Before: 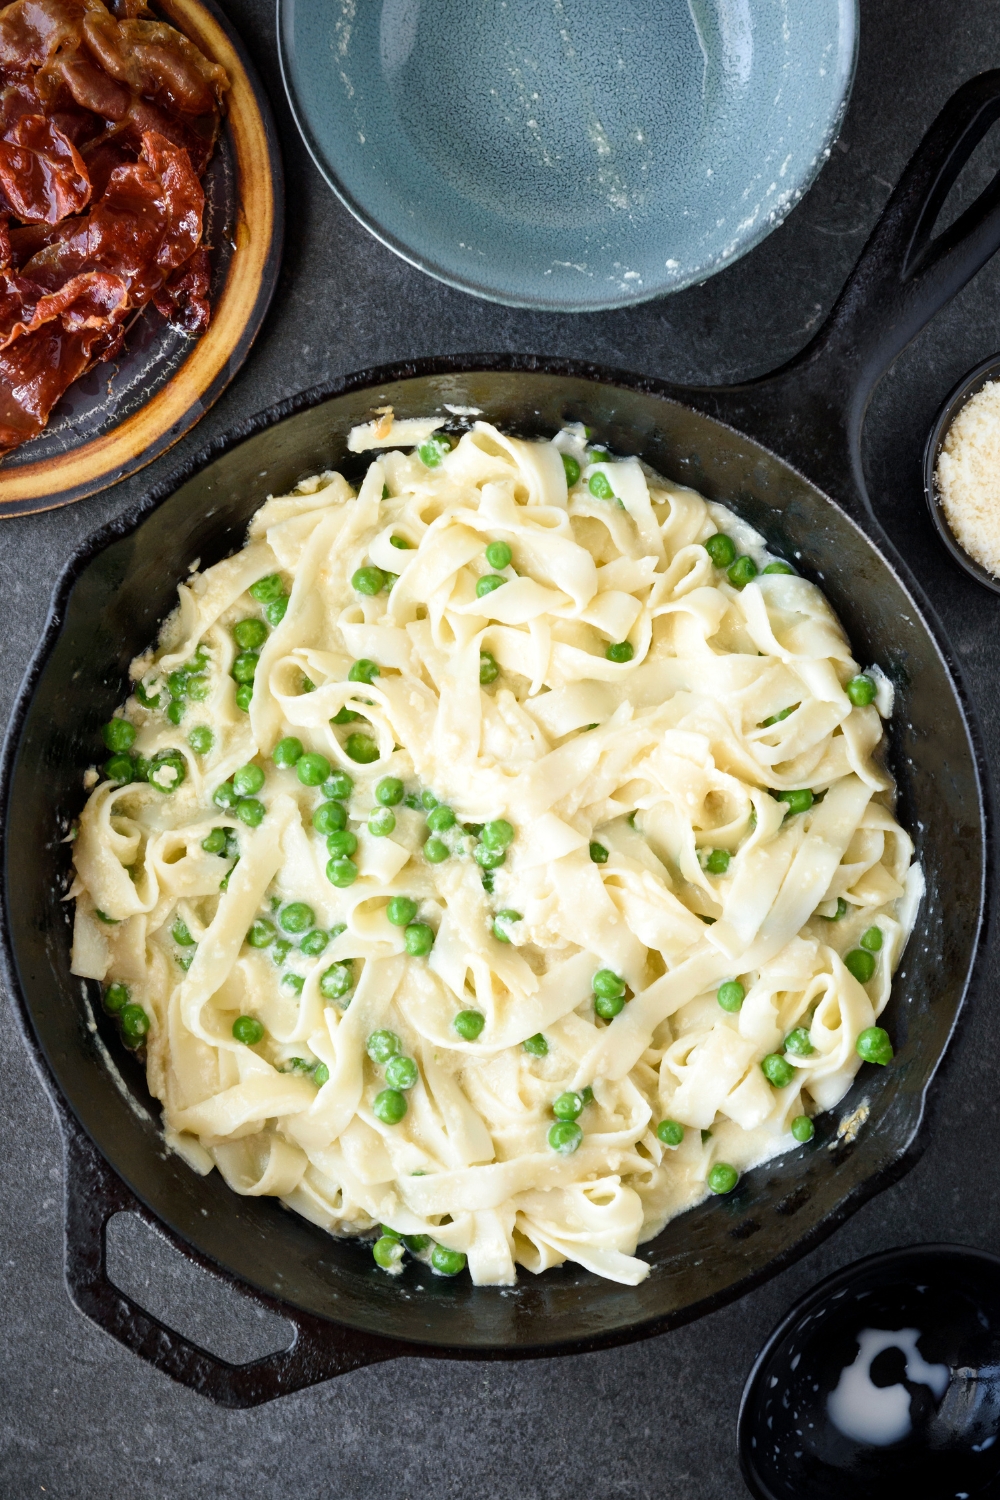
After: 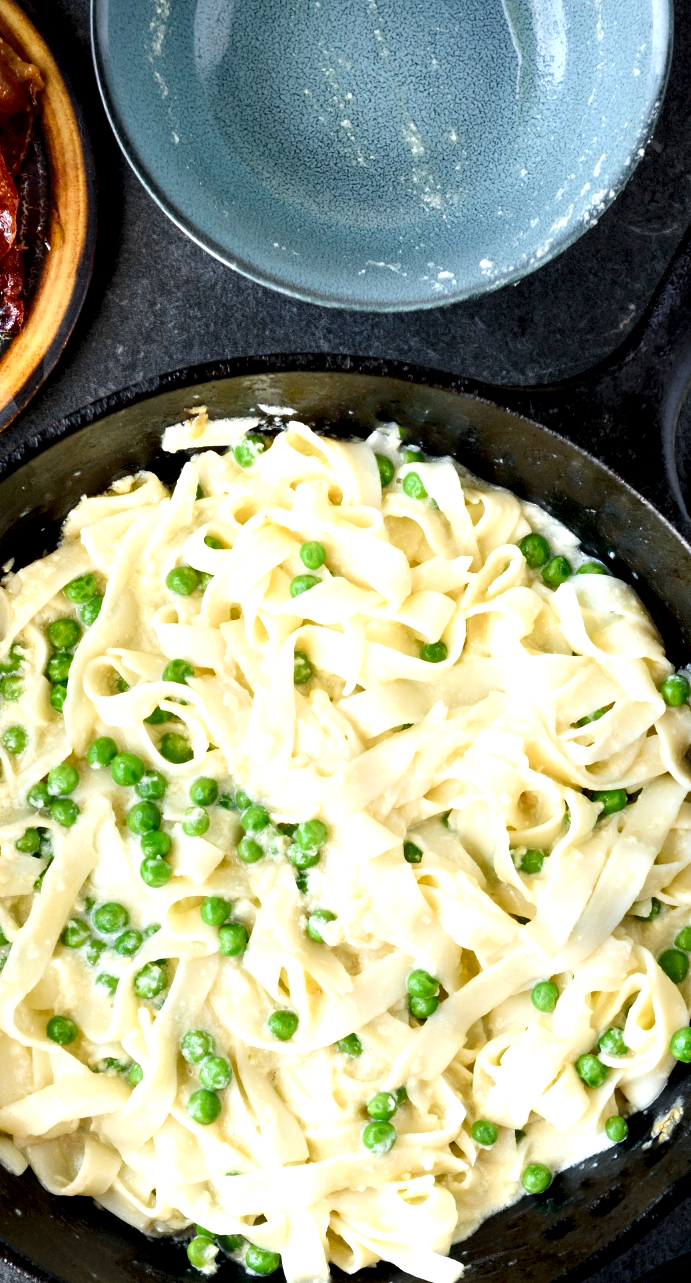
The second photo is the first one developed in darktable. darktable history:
local contrast: highlights 165%, shadows 128%, detail 139%, midtone range 0.255
crop: left 18.689%, right 12.167%, bottom 14.421%
contrast brightness saturation: contrast 0.082, saturation 0.196
